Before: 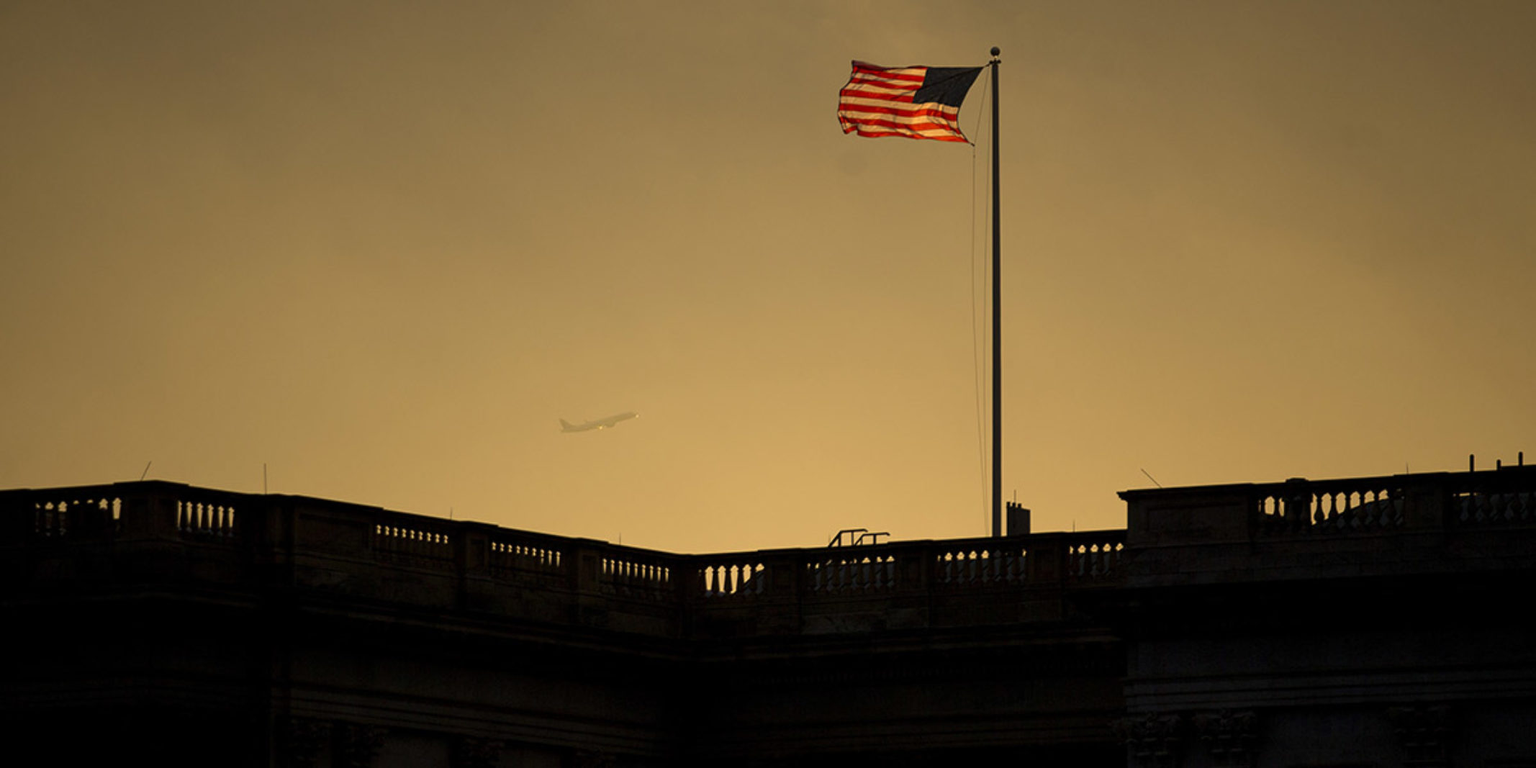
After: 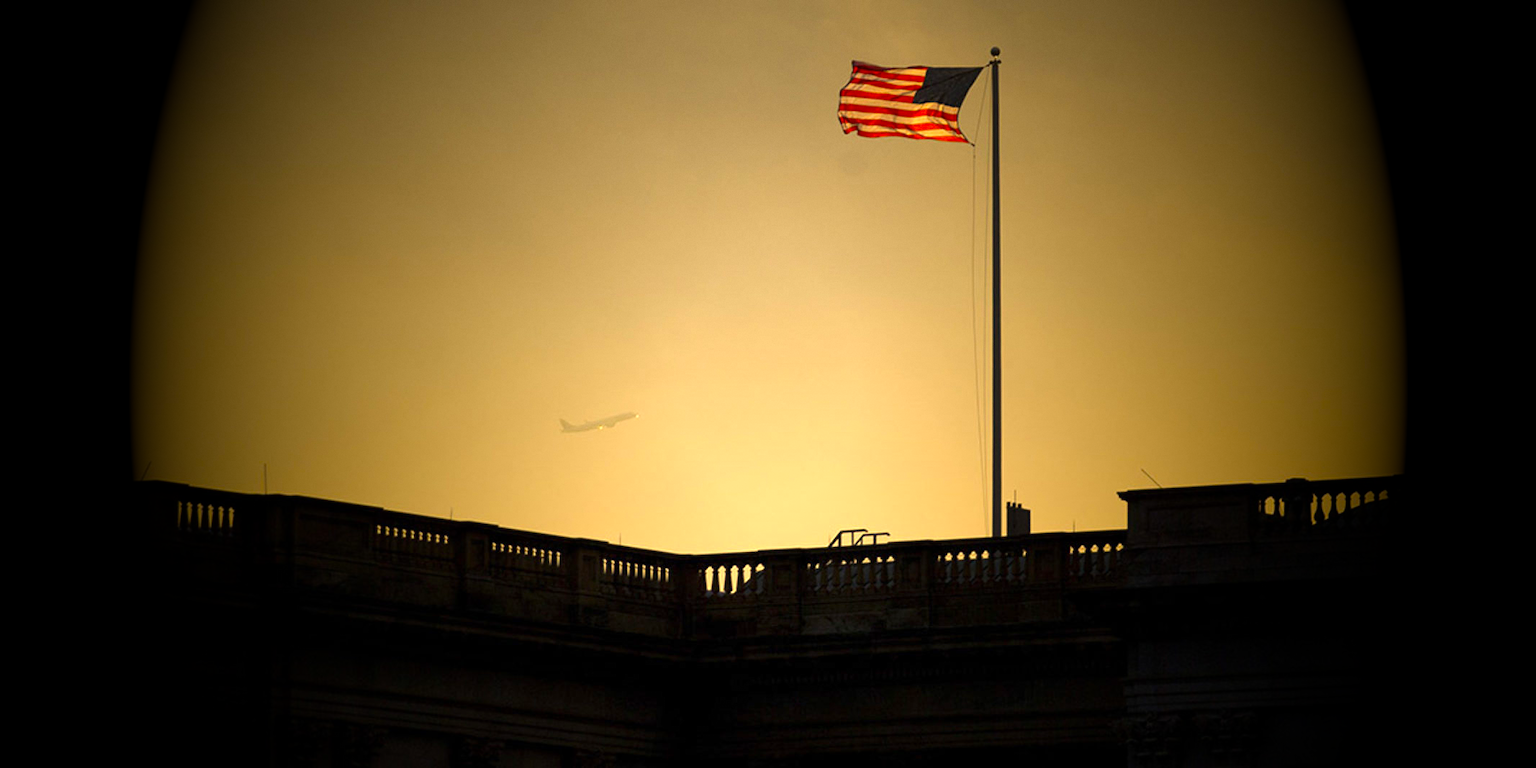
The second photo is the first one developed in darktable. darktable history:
vignetting: fall-off start 15.9%, fall-off radius 100%, brightness -1, saturation 0.5, width/height ratio 0.719
exposure: exposure 1 EV, compensate highlight preservation false
grain: coarseness 0.09 ISO, strength 10%
